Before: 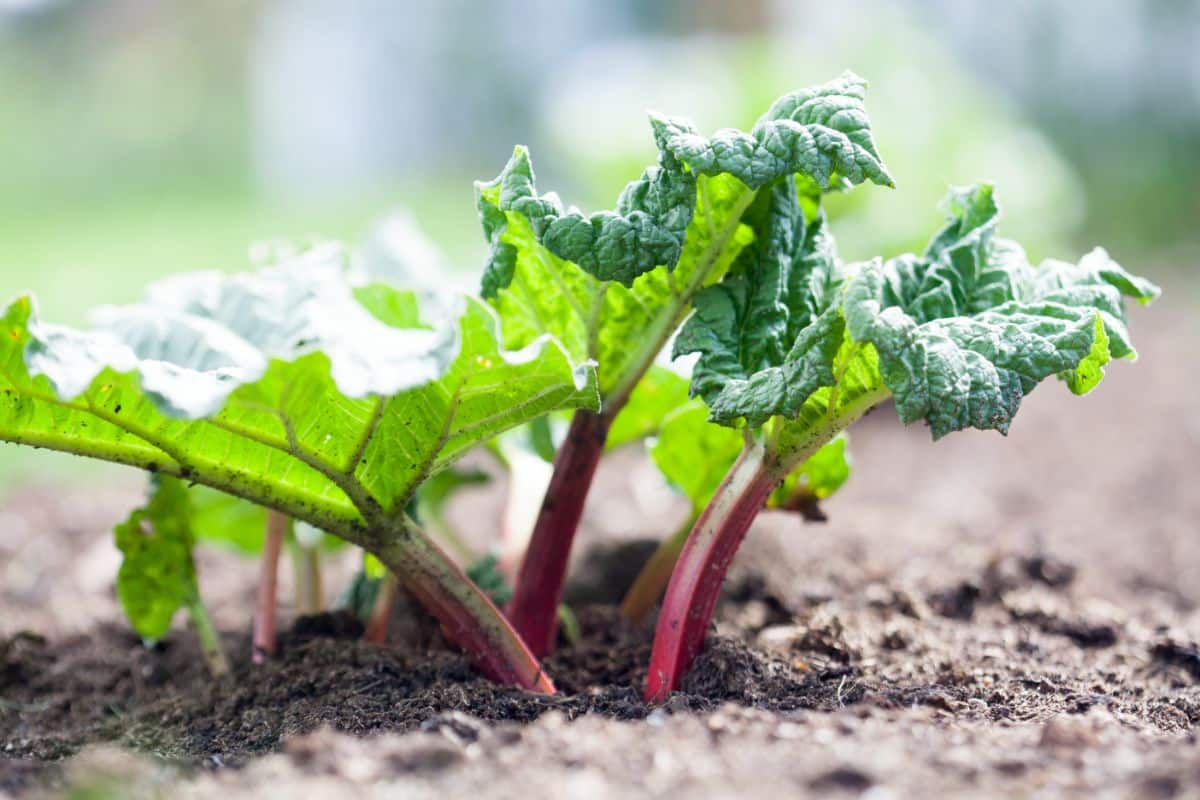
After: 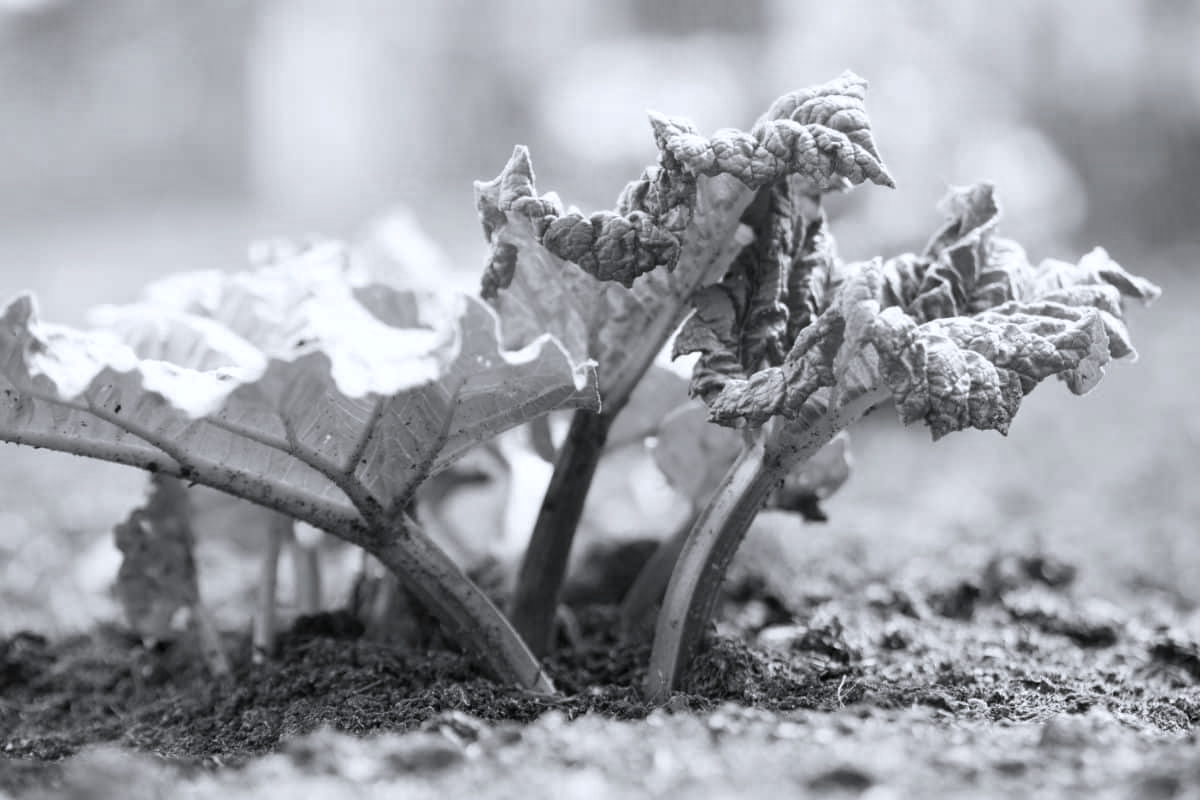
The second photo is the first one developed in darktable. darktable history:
color calibration: output gray [0.246, 0.254, 0.501, 0], illuminant same as pipeline (D50), adaptation none (bypass), x 0.332, y 0.334, temperature 5008.4 K
color correction: highlights a* -0.151, highlights b* -5.37, shadows a* -0.148, shadows b* -0.127
